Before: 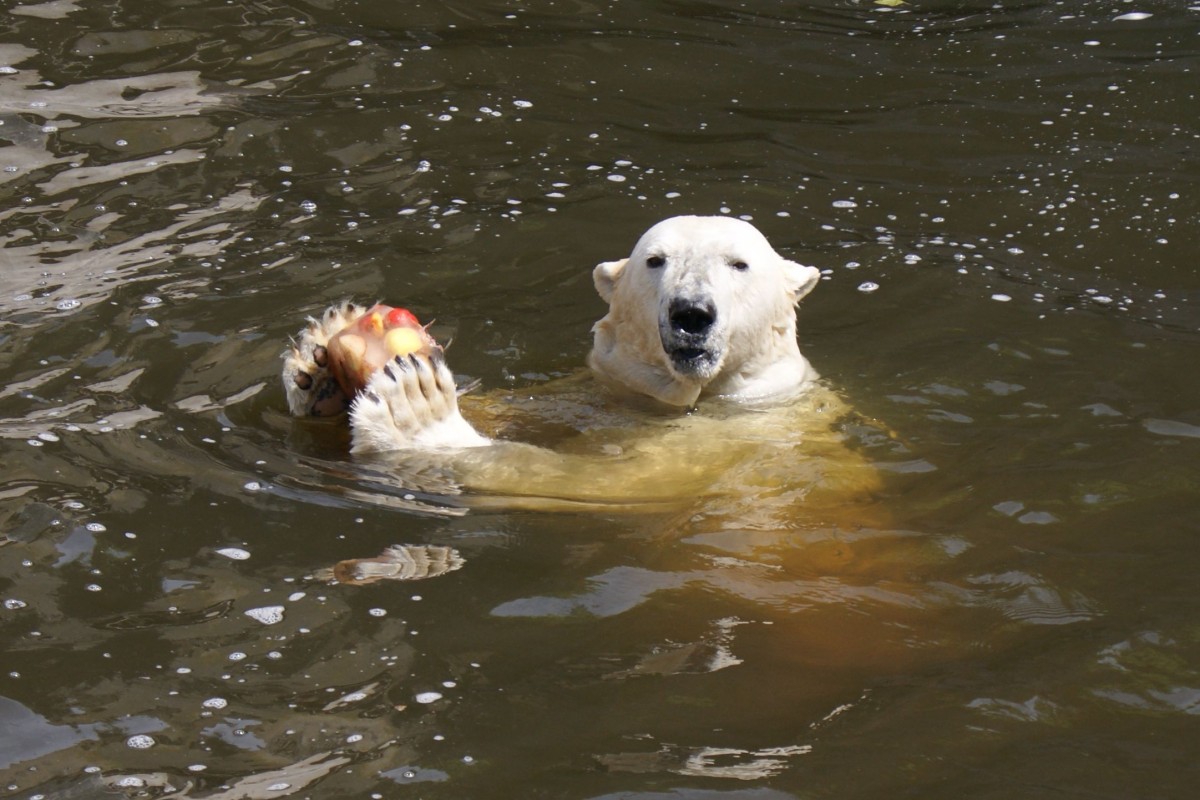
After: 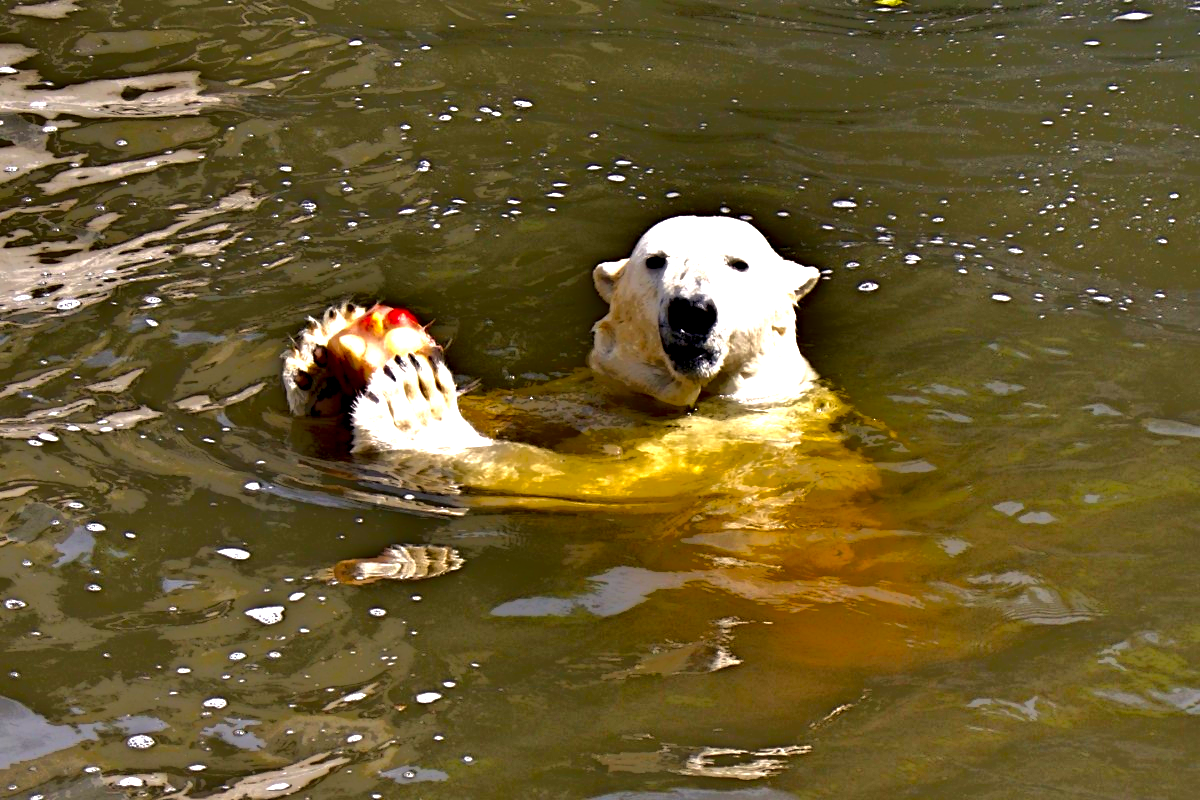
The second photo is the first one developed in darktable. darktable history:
color balance rgb: shadows lift › luminance -20.277%, highlights gain › chroma 1.115%, highlights gain › hue 60.02°, global offset › luminance -0.359%, perceptual saturation grading › global saturation 30.663%, perceptual brilliance grading › global brilliance 18.474%, global vibrance 20%
local contrast: highlights 1%, shadows 213%, detail 164%, midtone range 0.008
tone equalizer: -8 EV 1.03 EV, -7 EV 0.963 EV, -6 EV 0.977 EV, -5 EV 0.969 EV, -4 EV 1.04 EV, -3 EV 0.719 EV, -2 EV 0.506 EV, -1 EV 0.275 EV
exposure: black level correction -0.002, exposure 0.54 EV, compensate highlight preservation false
